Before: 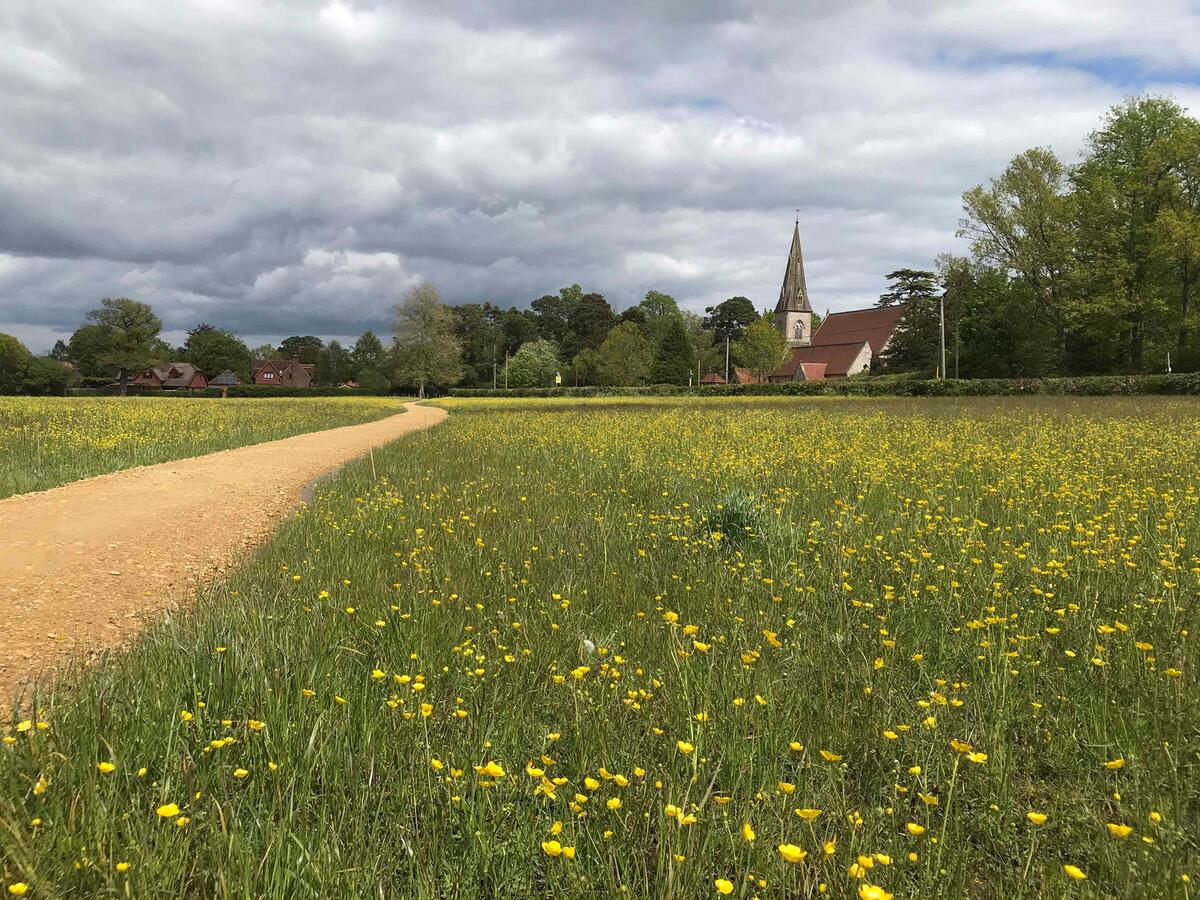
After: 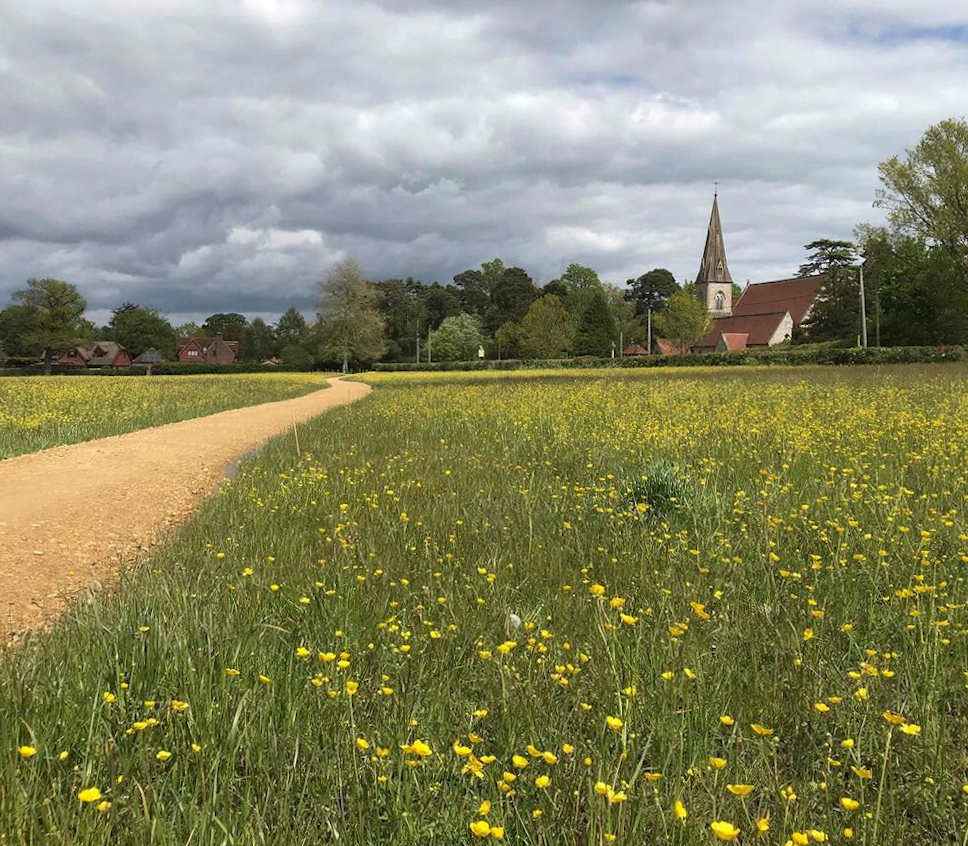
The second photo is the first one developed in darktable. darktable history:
rotate and perspective: rotation 0.226°, lens shift (vertical) -0.042, crop left 0.023, crop right 0.982, crop top 0.006, crop bottom 0.994
crop and rotate: angle 1°, left 4.281%, top 0.642%, right 11.383%, bottom 2.486%
